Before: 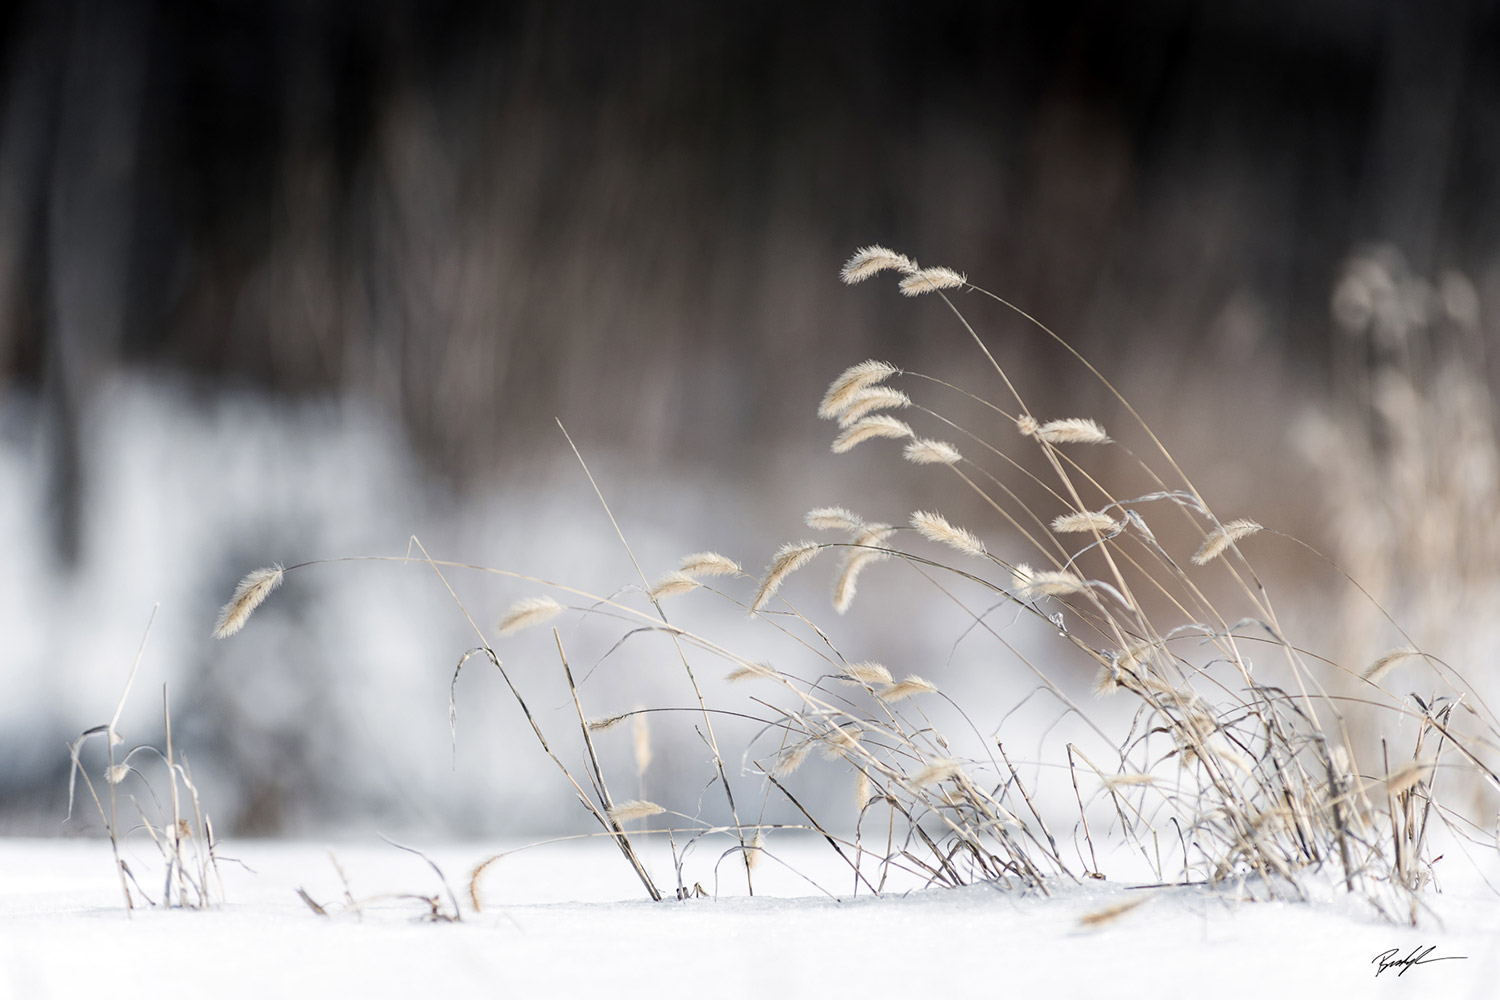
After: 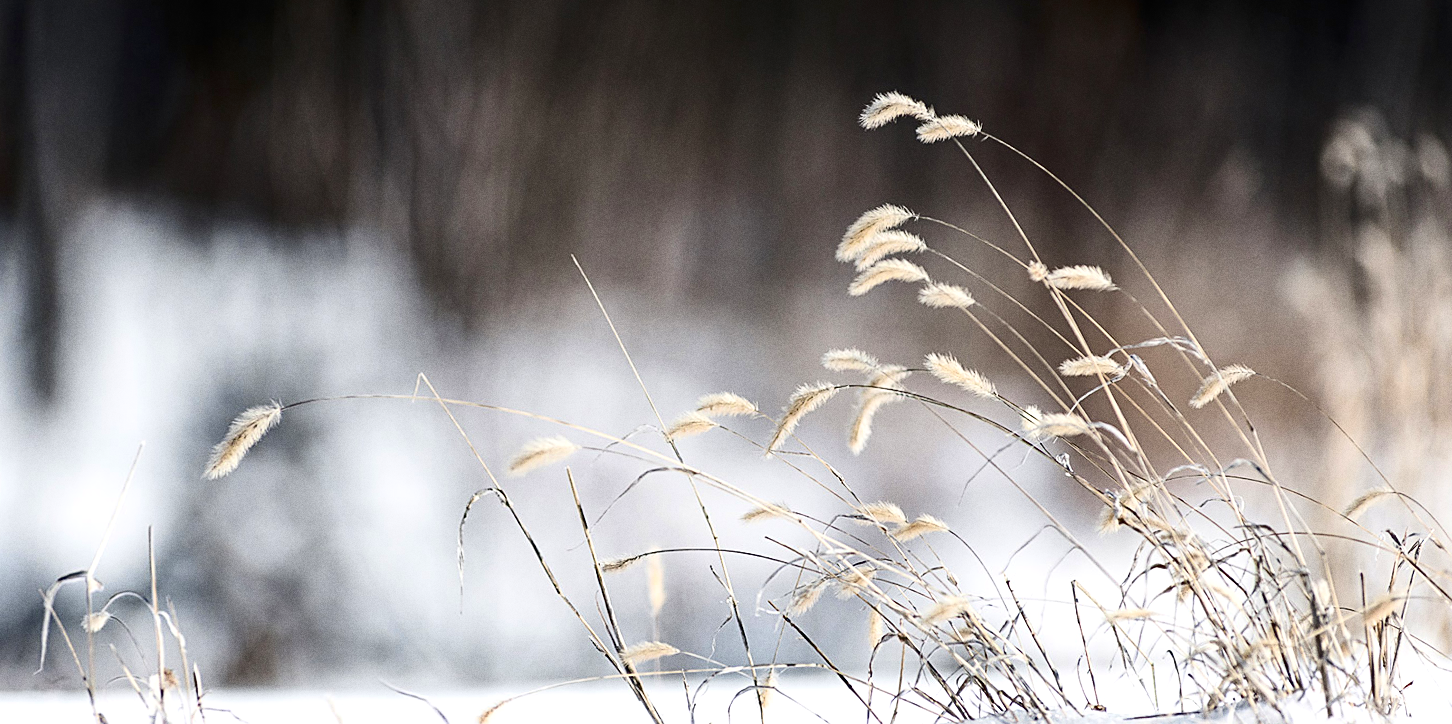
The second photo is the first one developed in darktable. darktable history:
haze removal: compatibility mode true, adaptive false
shadows and highlights: shadows 10, white point adjustment 1, highlights -40
contrast brightness saturation: contrast 0.28
crop and rotate: left 1.814%, top 12.818%, right 0.25%, bottom 9.225%
grain: coarseness 0.09 ISO
rotate and perspective: rotation 0.679°, lens shift (horizontal) 0.136, crop left 0.009, crop right 0.991, crop top 0.078, crop bottom 0.95
sharpen: on, module defaults
exposure: exposure 0.197 EV, compensate highlight preservation false
